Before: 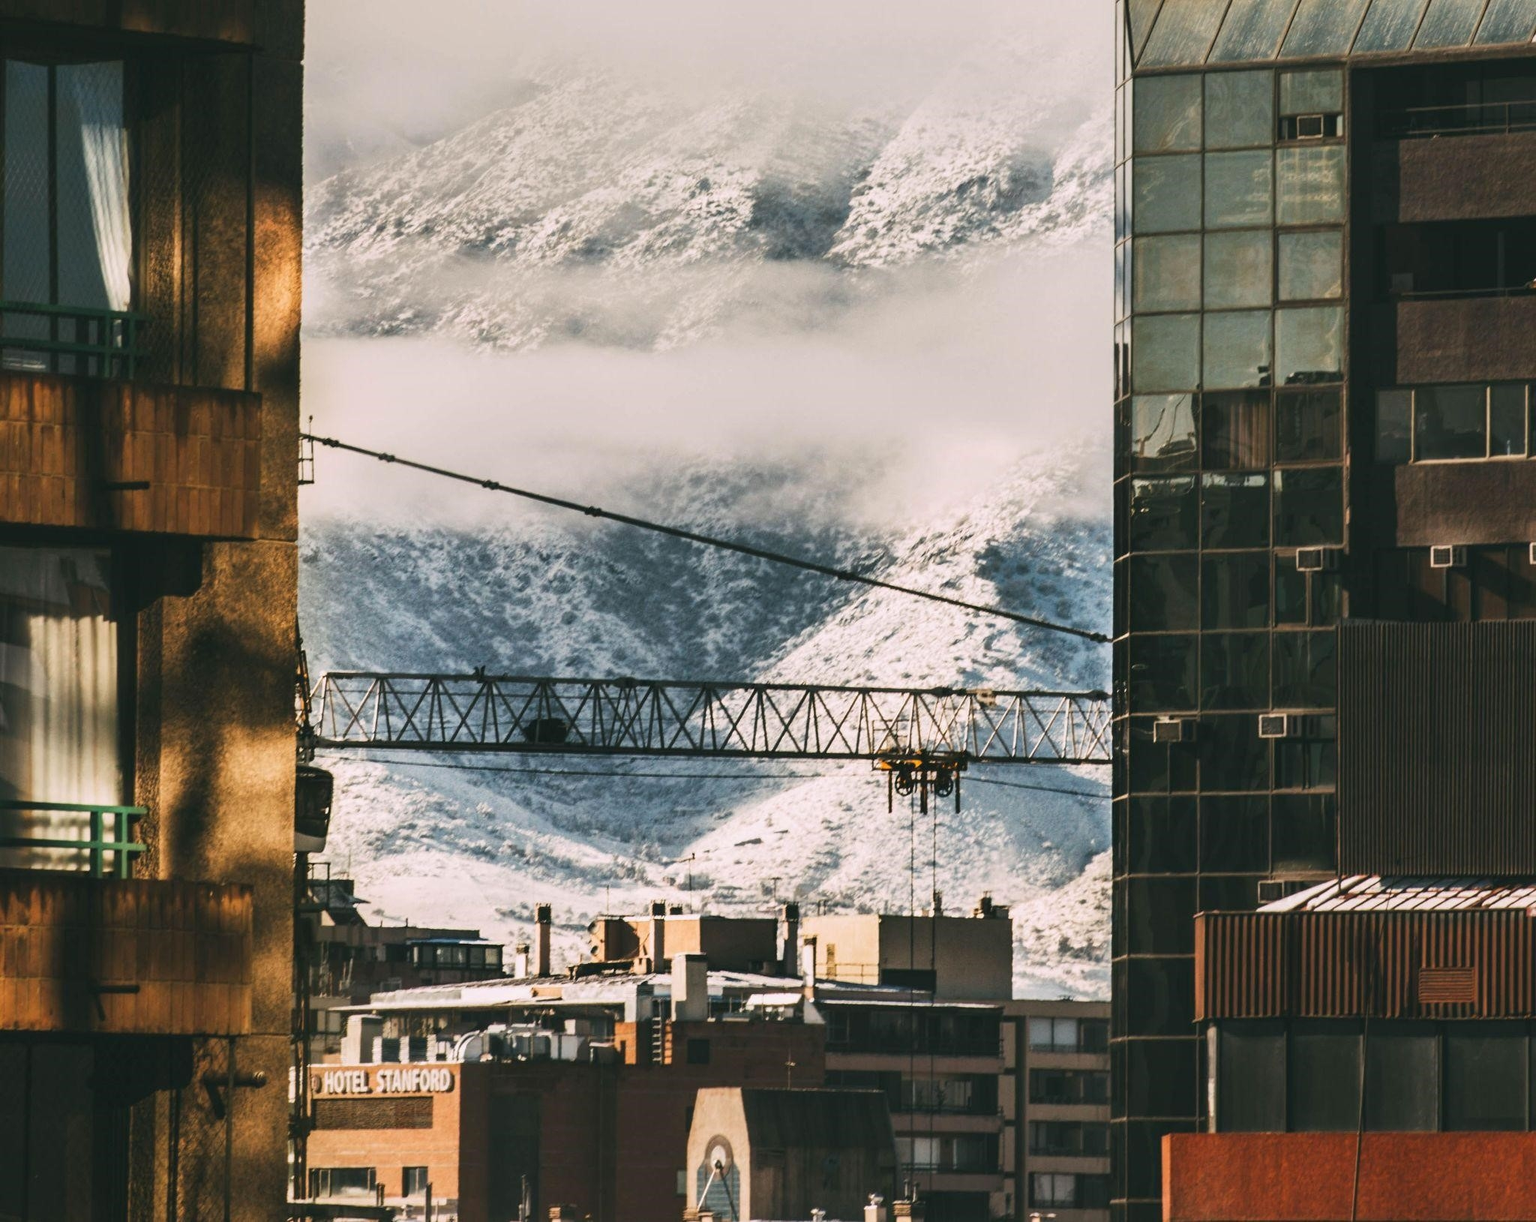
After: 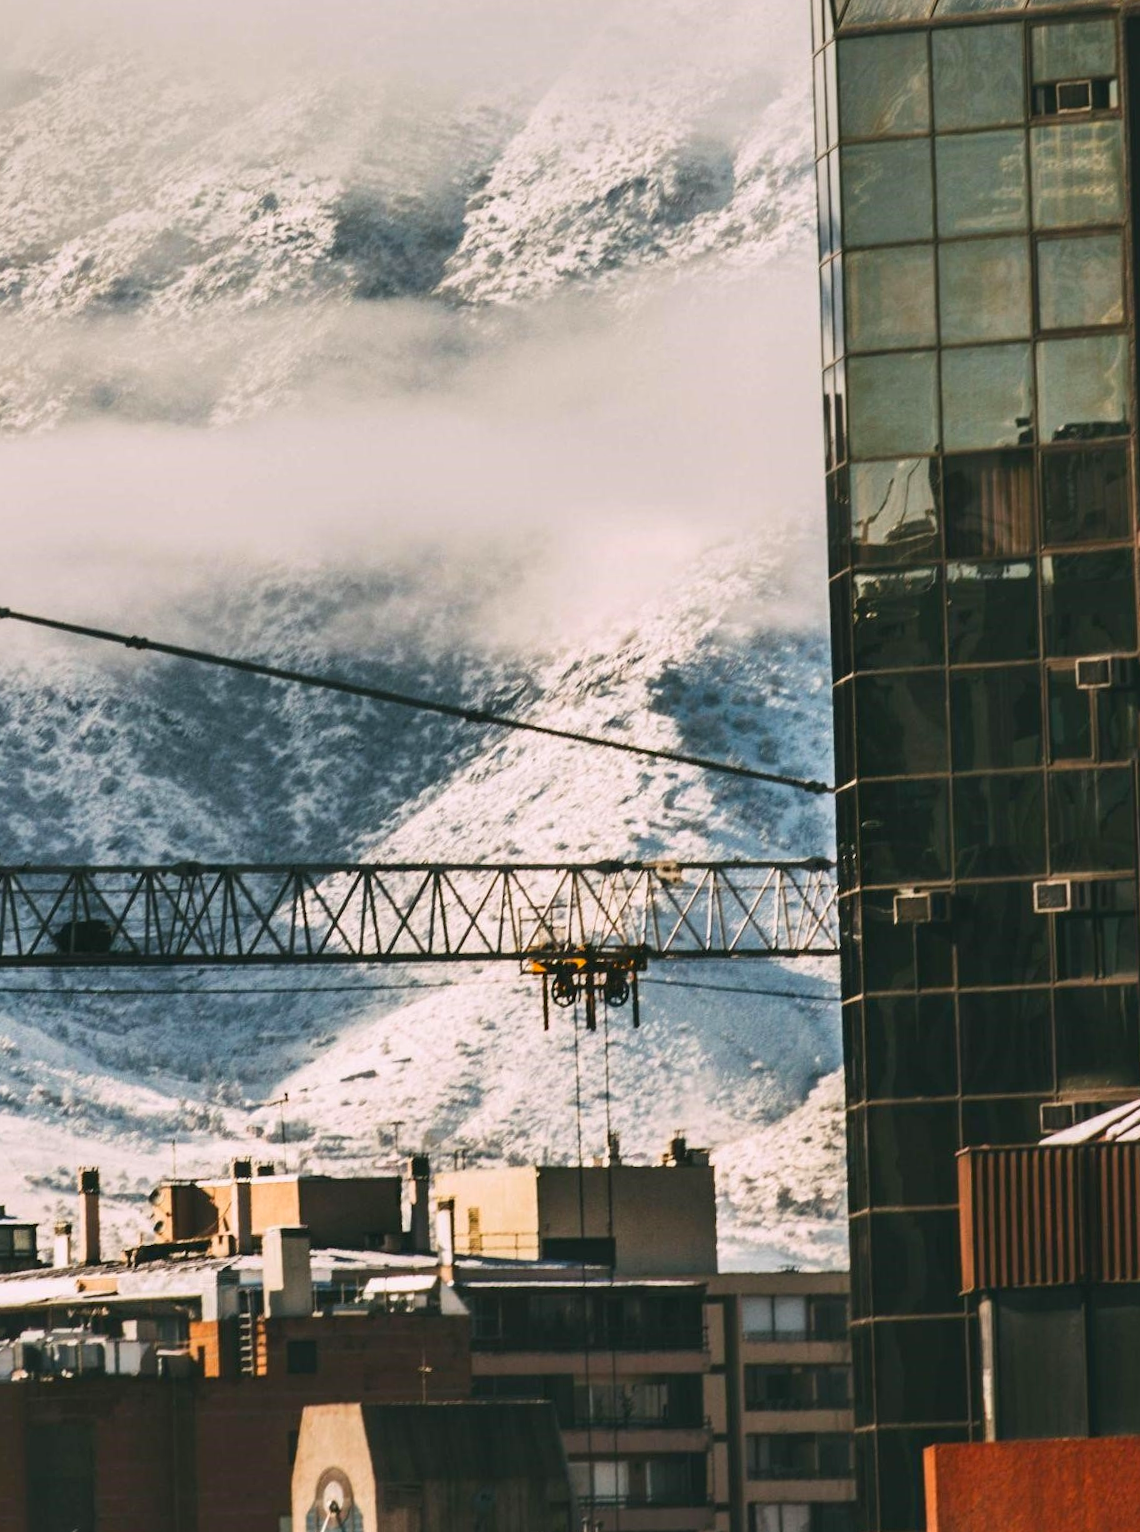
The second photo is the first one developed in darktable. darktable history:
rotate and perspective: rotation -2°, crop left 0.022, crop right 0.978, crop top 0.049, crop bottom 0.951
contrast brightness saturation: contrast 0.04, saturation 0.16
crop: left 31.458%, top 0%, right 11.876%
